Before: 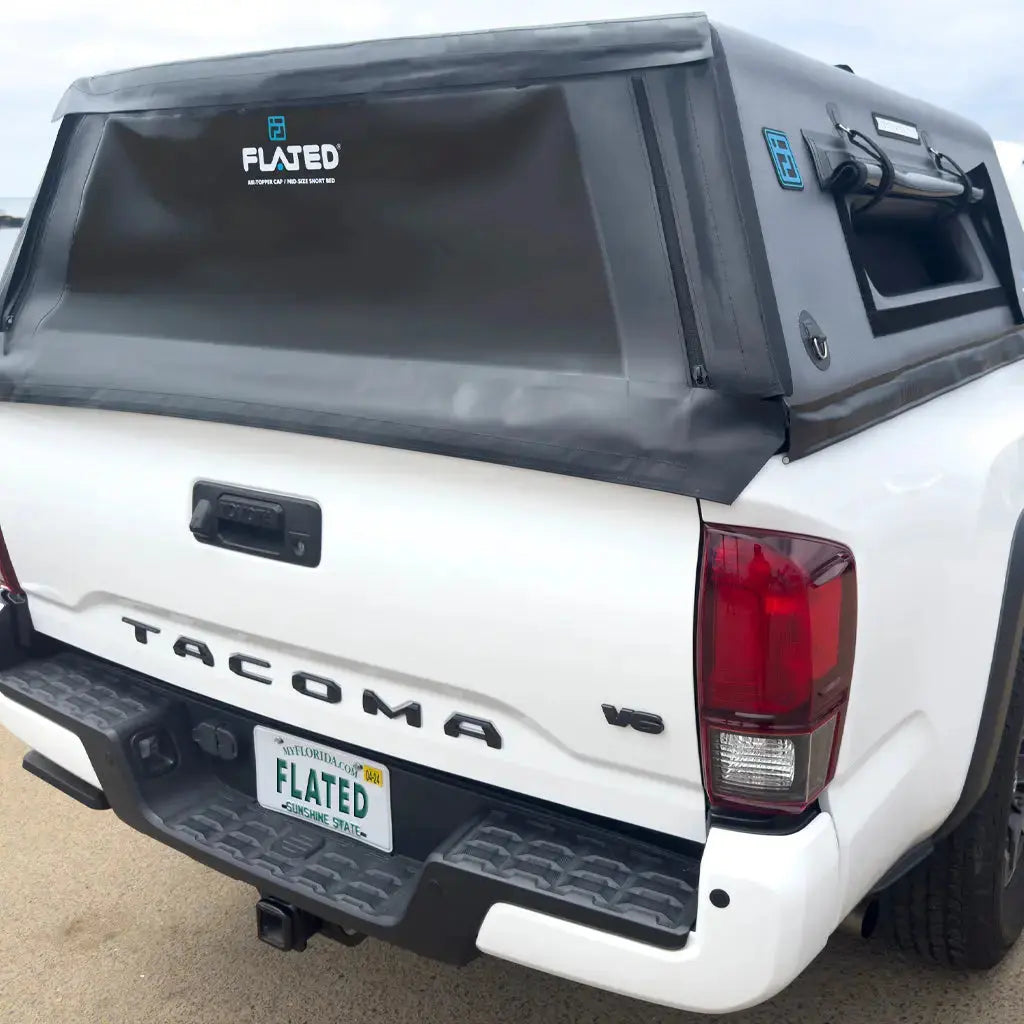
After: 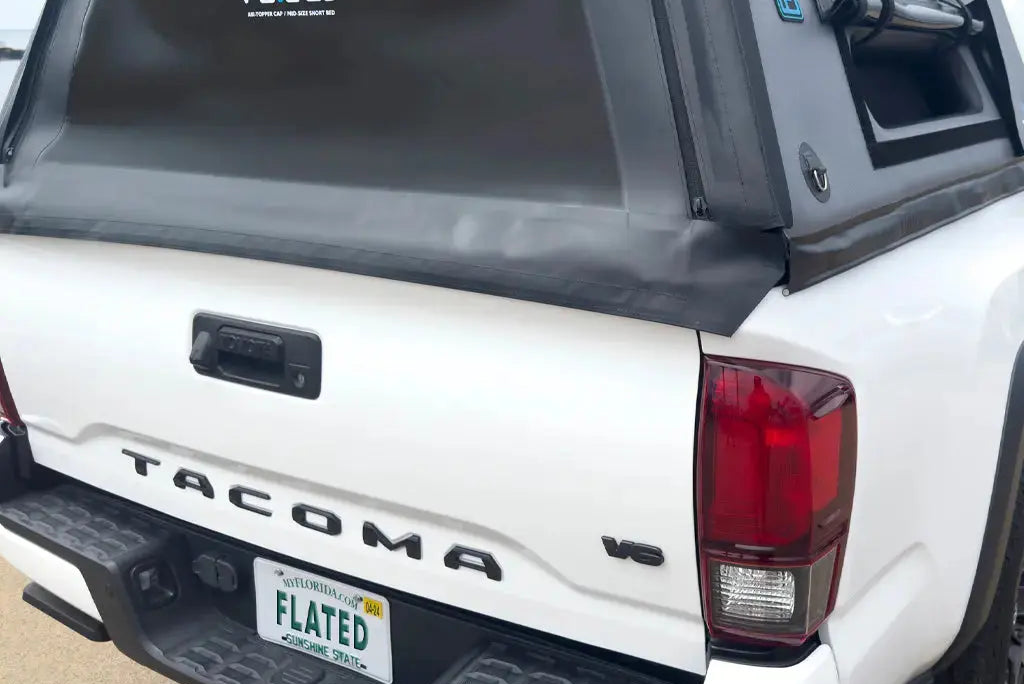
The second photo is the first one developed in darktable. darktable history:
crop: top 16.437%, bottom 16.686%
exposure: compensate highlight preservation false
